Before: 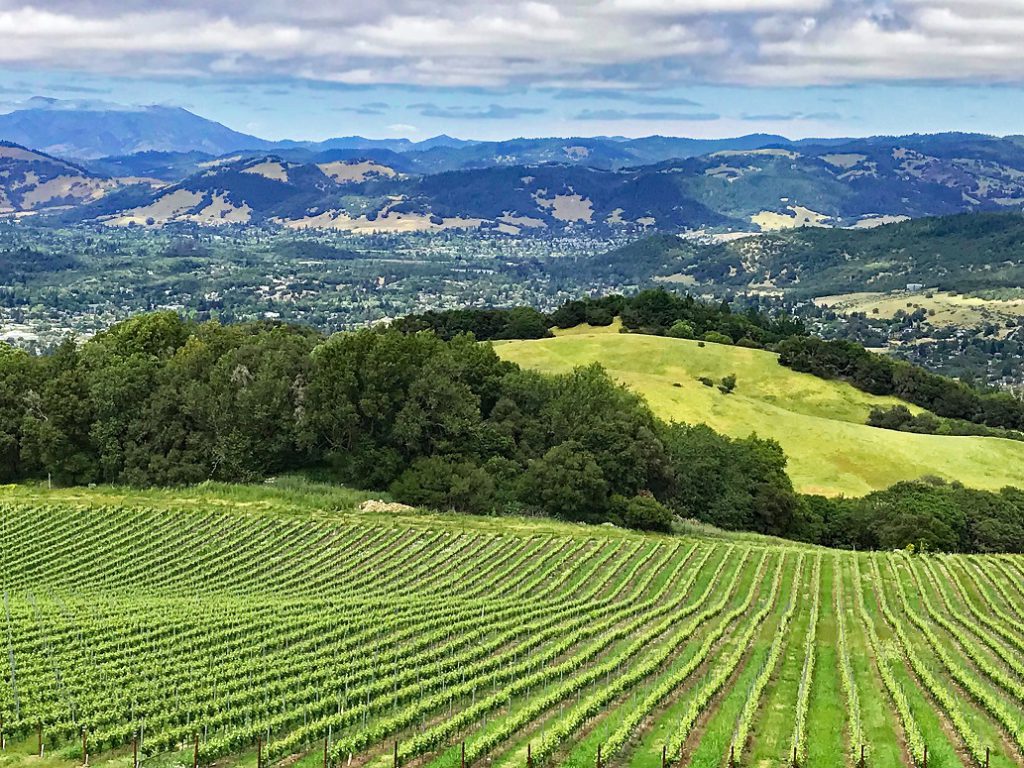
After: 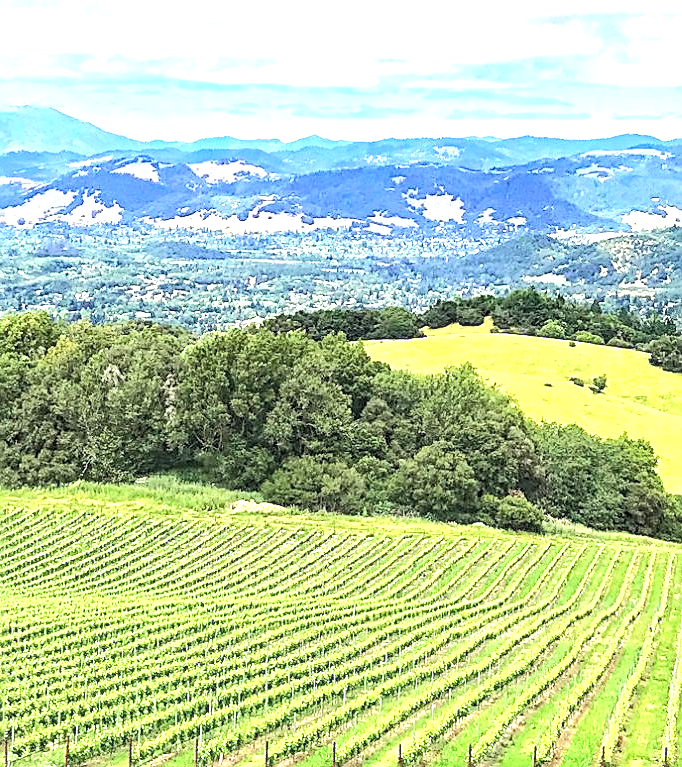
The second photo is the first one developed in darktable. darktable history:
crop and rotate: left 12.673%, right 20.66%
base curve: curves: ch0 [(0, 0) (0.262, 0.32) (0.722, 0.705) (1, 1)]
exposure: black level correction 0, exposure 1.1 EV, compensate highlight preservation false
tone equalizer: -8 EV -0.417 EV, -7 EV -0.389 EV, -6 EV -0.333 EV, -5 EV -0.222 EV, -3 EV 0.222 EV, -2 EV 0.333 EV, -1 EV 0.389 EV, +0 EV 0.417 EV, edges refinement/feathering 500, mask exposure compensation -1.57 EV, preserve details no
color zones: curves: ch0 [(0, 0.5) (0.143, 0.52) (0.286, 0.5) (0.429, 0.5) (0.571, 0.5) (0.714, 0.5) (0.857, 0.5) (1, 0.5)]; ch1 [(0, 0.489) (0.155, 0.45) (0.286, 0.466) (0.429, 0.5) (0.571, 0.5) (0.714, 0.5) (0.857, 0.5) (1, 0.489)]
sharpen: on, module defaults
contrast brightness saturation: contrast 0.14, brightness 0.21
local contrast: on, module defaults
